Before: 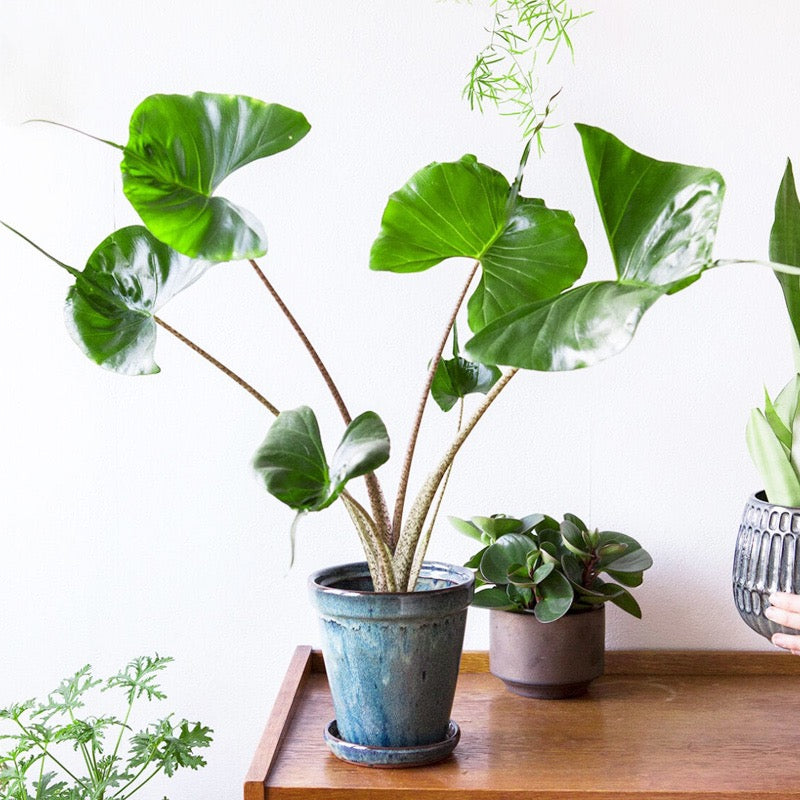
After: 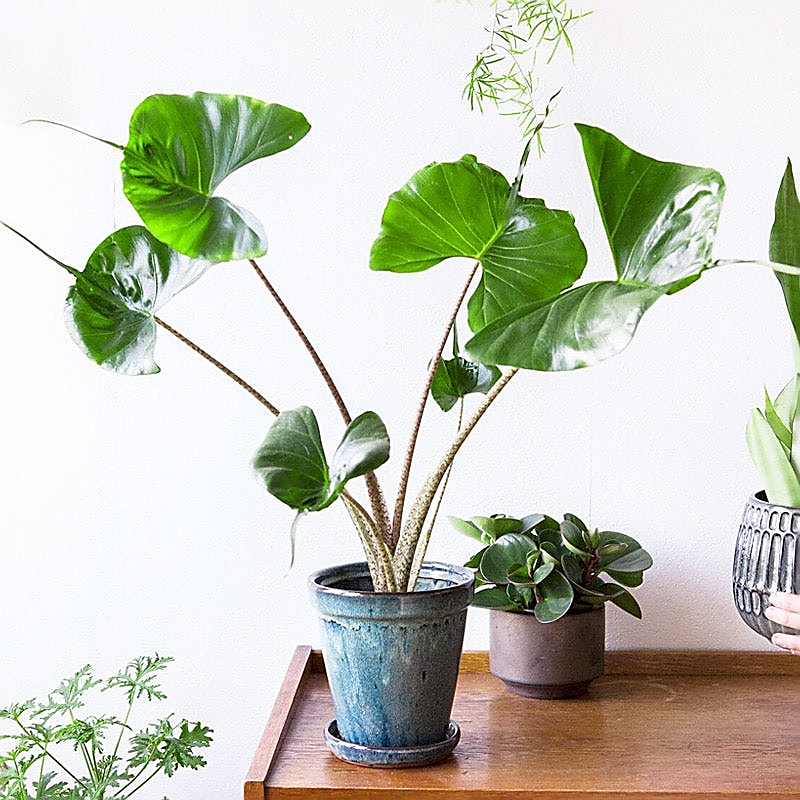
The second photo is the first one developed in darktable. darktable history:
sharpen: radius 1.367, amount 1.241, threshold 0.696
